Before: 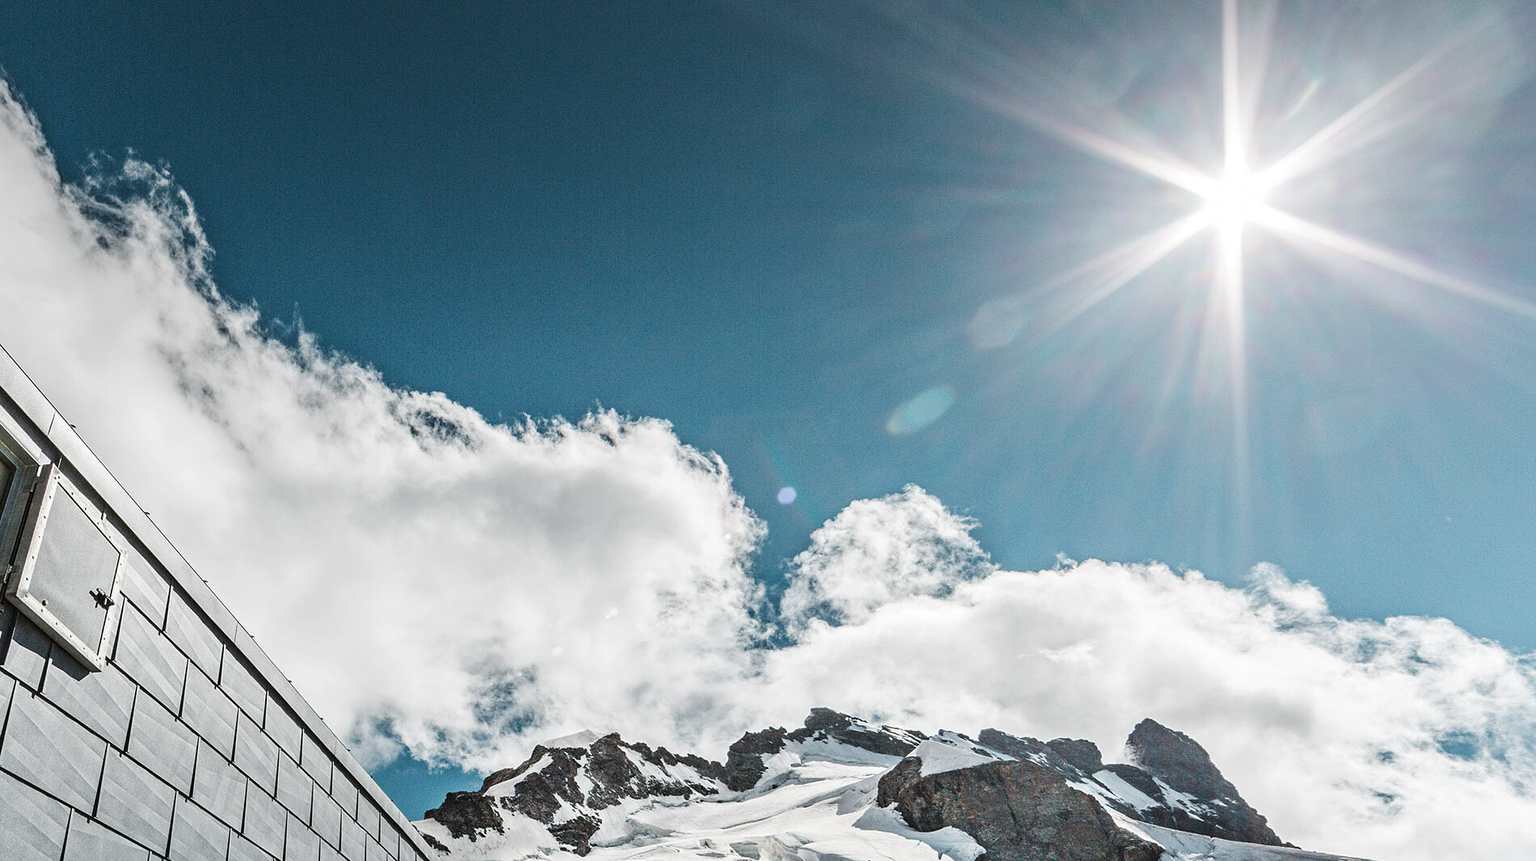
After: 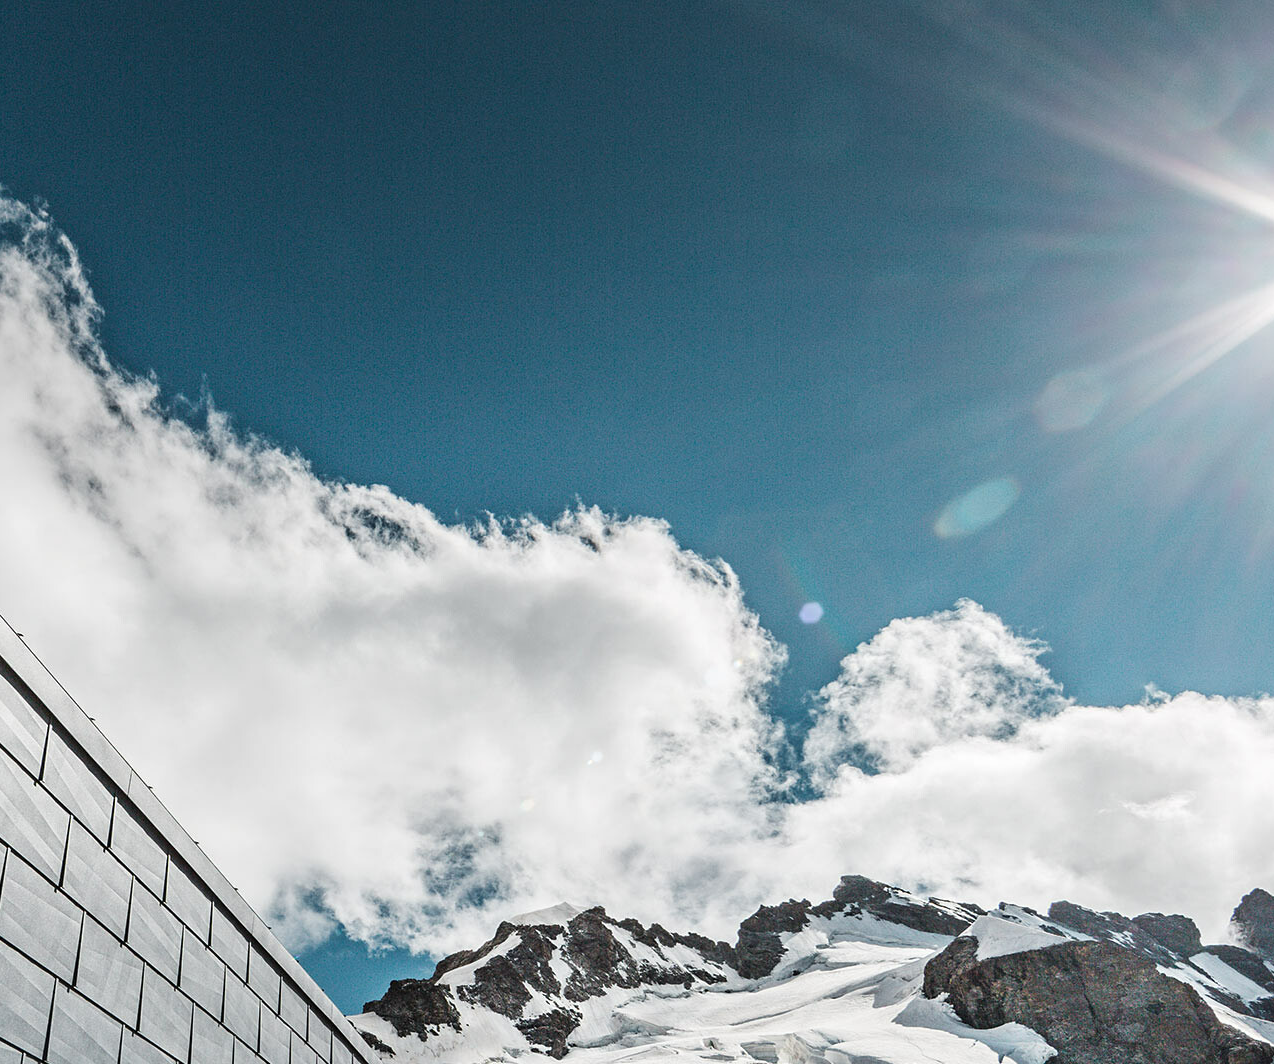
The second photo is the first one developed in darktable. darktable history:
crop and rotate: left 8.549%, right 24.393%
